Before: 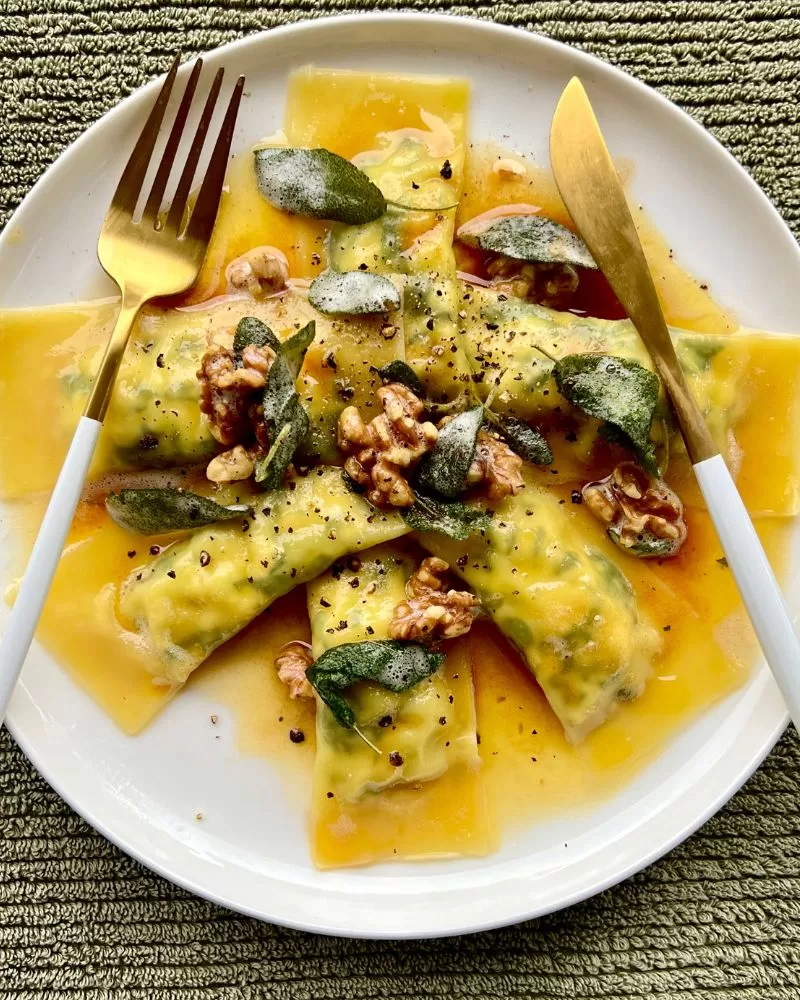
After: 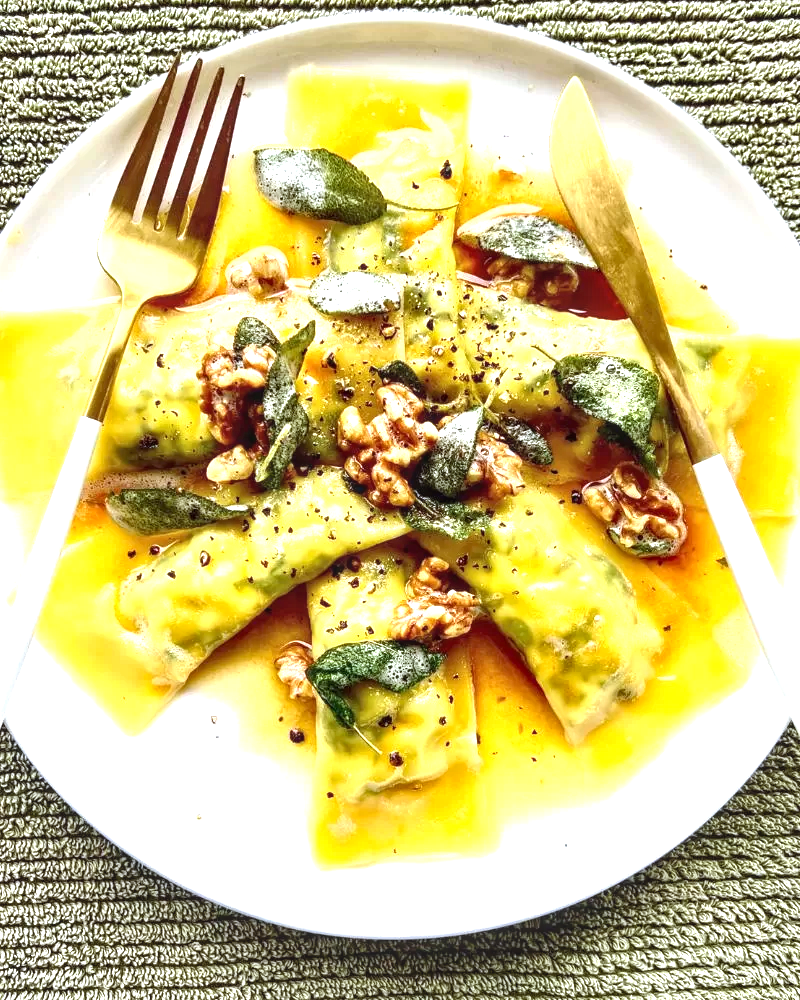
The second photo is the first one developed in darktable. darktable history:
local contrast: on, module defaults
white balance: red 0.954, blue 1.079
exposure: black level correction 0, exposure 1.2 EV, compensate highlight preservation false
